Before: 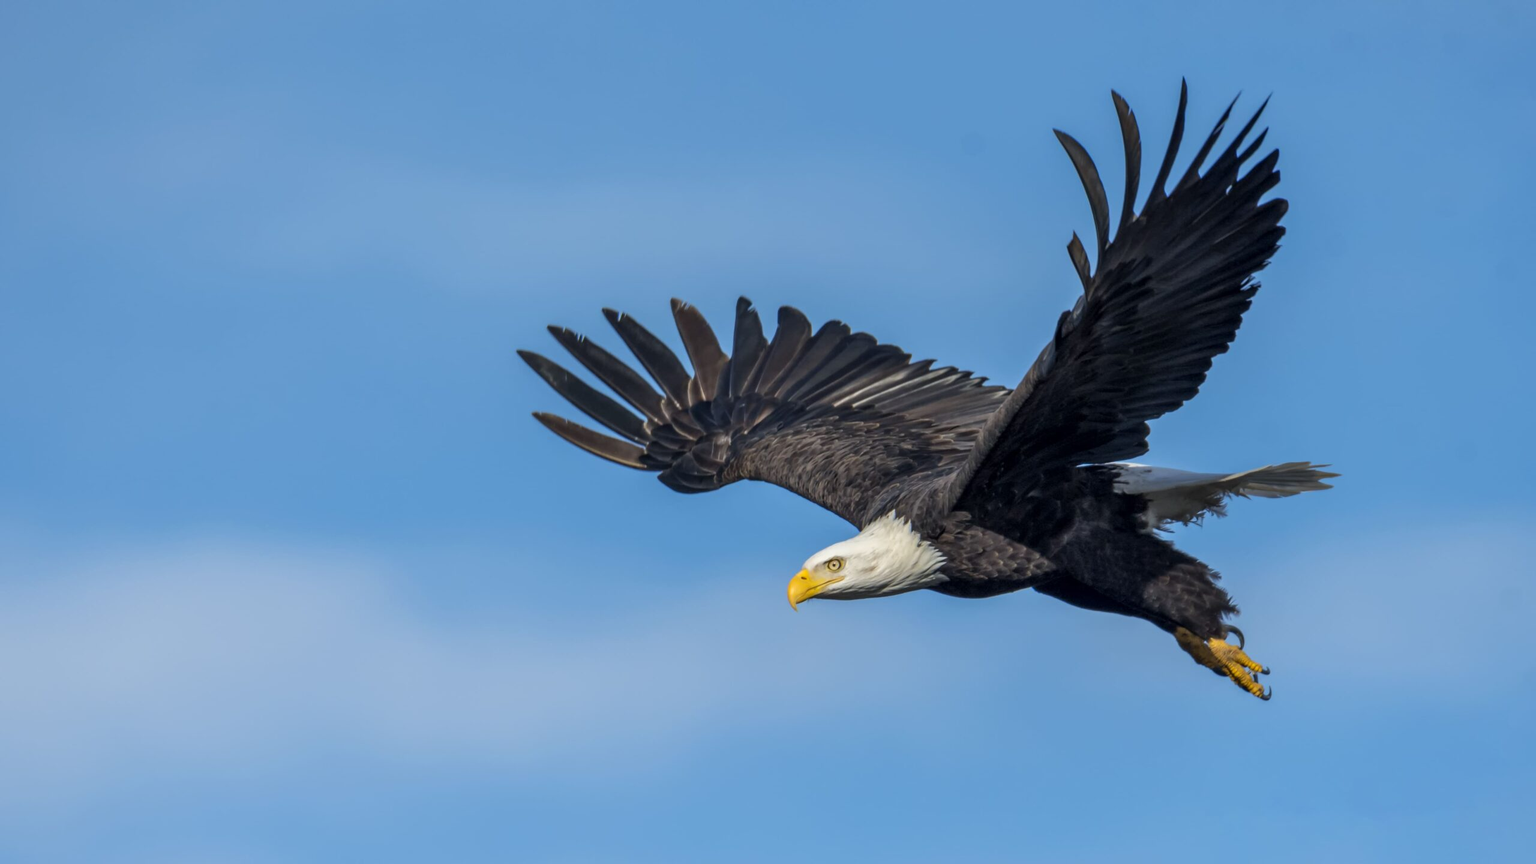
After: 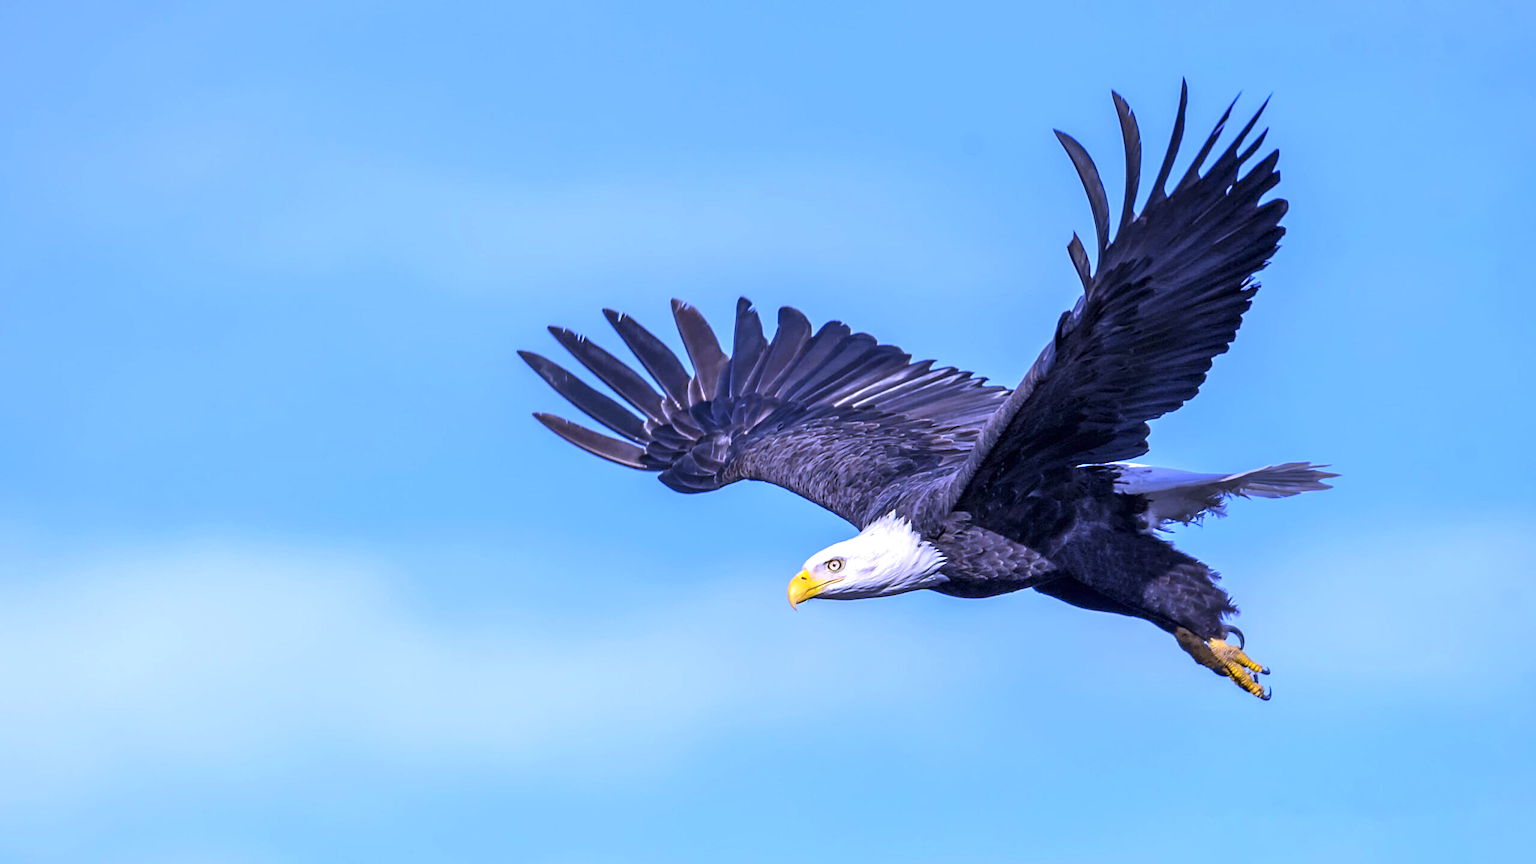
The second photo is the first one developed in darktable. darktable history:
sharpen: on, module defaults
white balance: red 0.98, blue 1.61
exposure: black level correction 0, exposure 0.7 EV, compensate exposure bias true, compensate highlight preservation false
